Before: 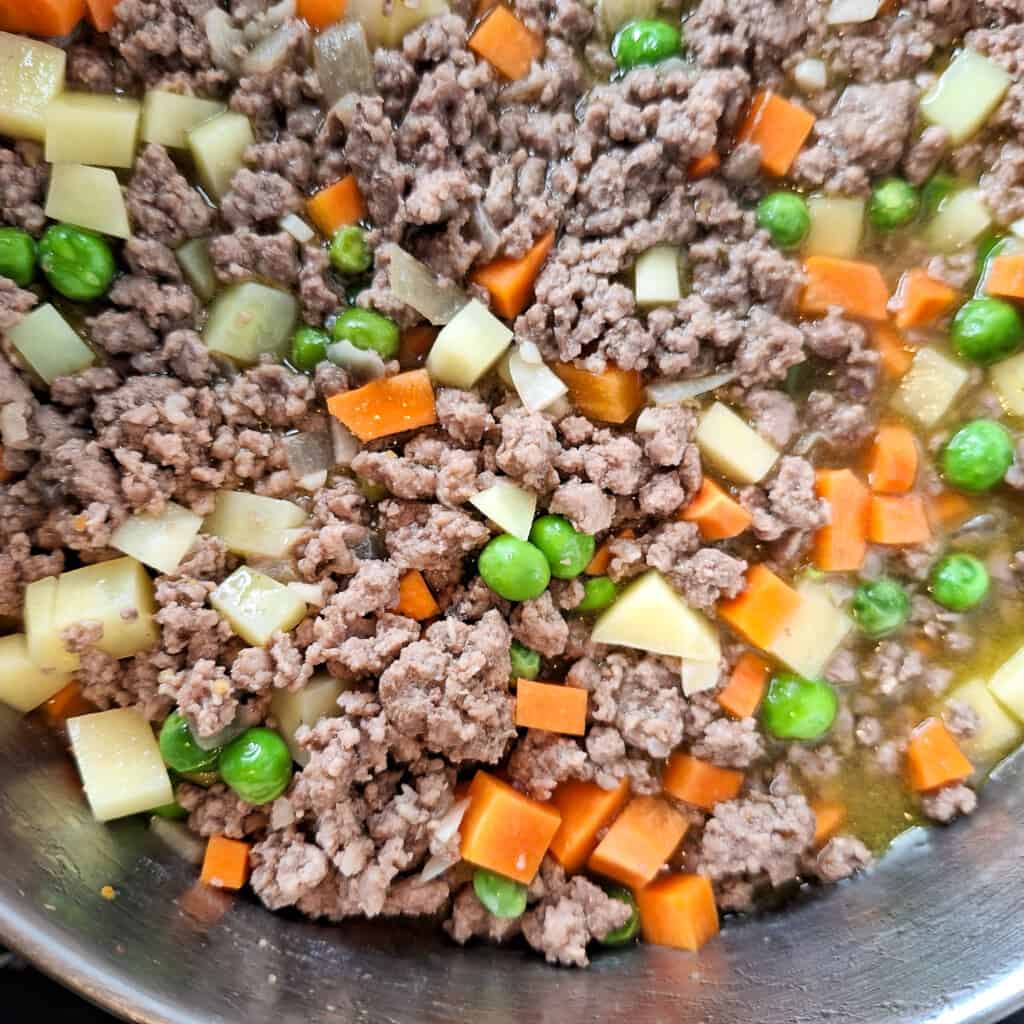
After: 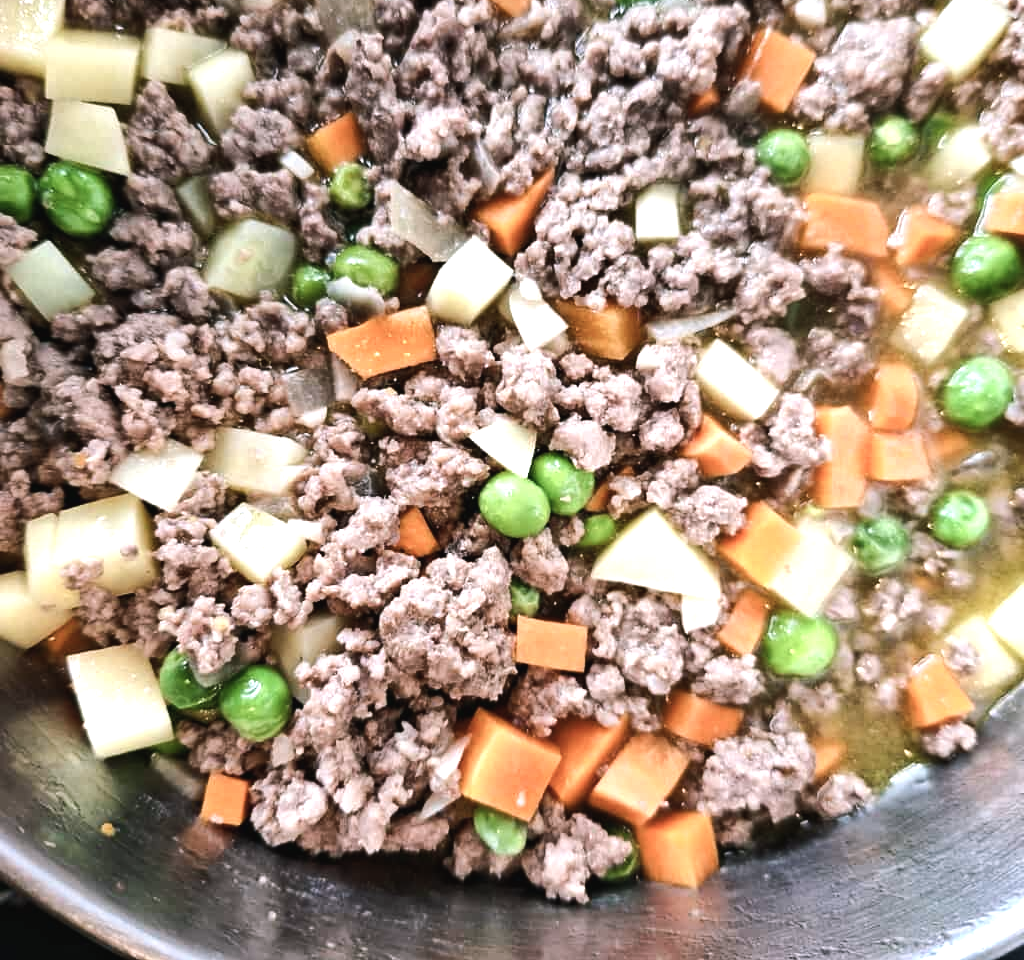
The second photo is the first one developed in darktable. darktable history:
color balance rgb: shadows lift › chroma 2%, shadows lift › hue 135.47°, highlights gain › chroma 2%, highlights gain › hue 291.01°, global offset › luminance 0.5%, perceptual saturation grading › global saturation -10.8%, perceptual saturation grading › highlights -26.83%, perceptual saturation grading › shadows 21.25%, perceptual brilliance grading › highlights 17.77%, perceptual brilliance grading › mid-tones 31.71%, perceptual brilliance grading › shadows -31.01%, global vibrance 24.91%
crop and rotate: top 6.25%
color contrast: green-magenta contrast 0.84, blue-yellow contrast 0.86
